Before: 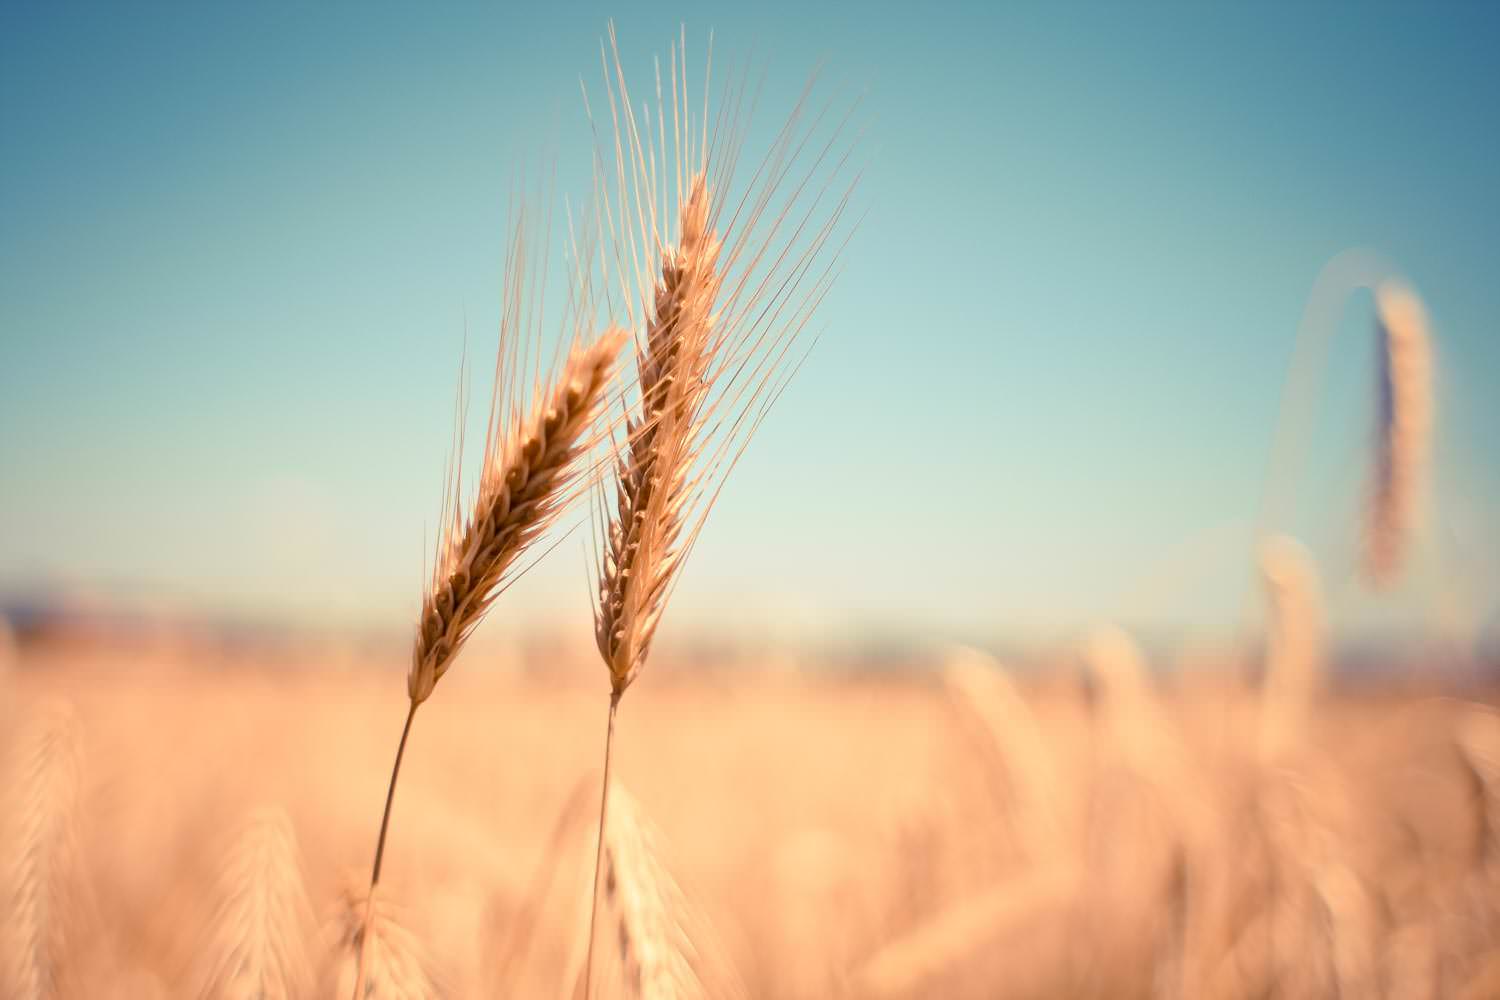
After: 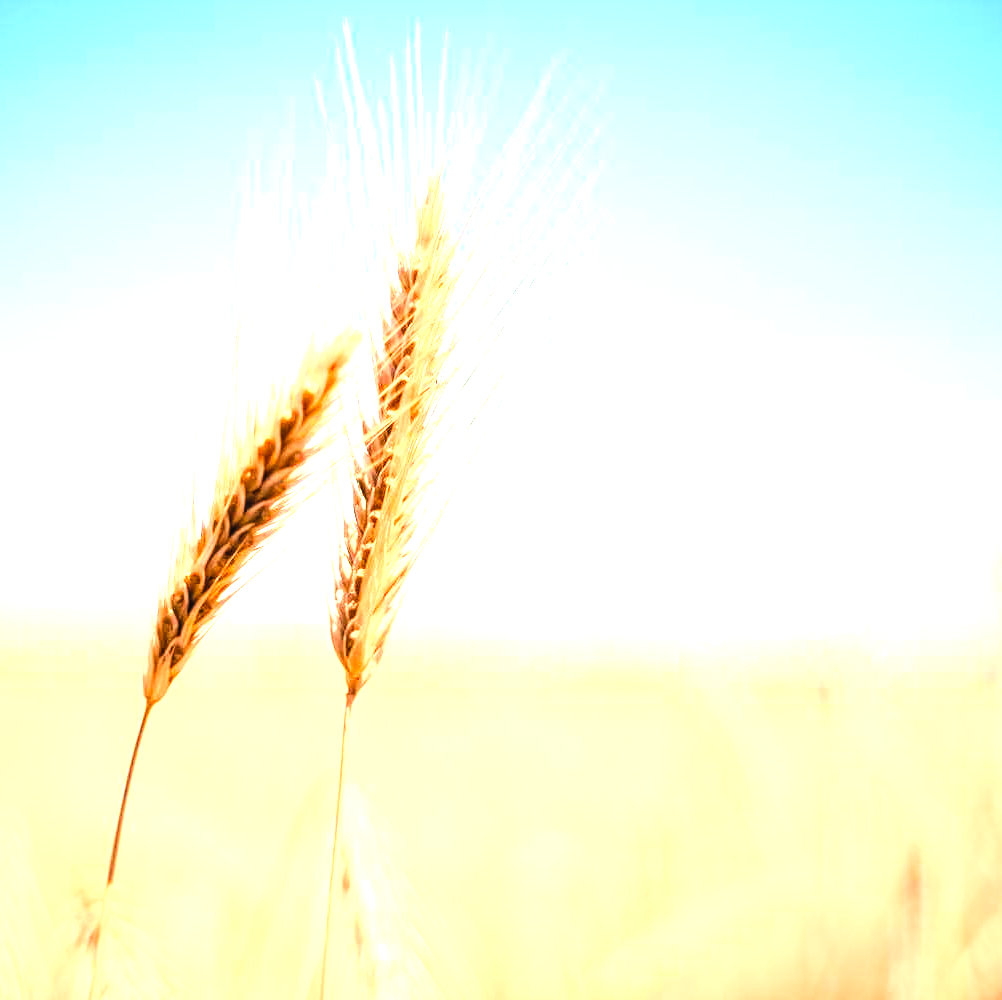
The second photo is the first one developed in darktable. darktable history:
local contrast: on, module defaults
levels: levels [0, 0.394, 0.787]
crop and rotate: left 17.732%, right 15.423%
tone curve: curves: ch0 [(0, 0) (0.004, 0) (0.133, 0.071) (0.341, 0.453) (0.839, 0.922) (1, 1)], color space Lab, linked channels, preserve colors none
